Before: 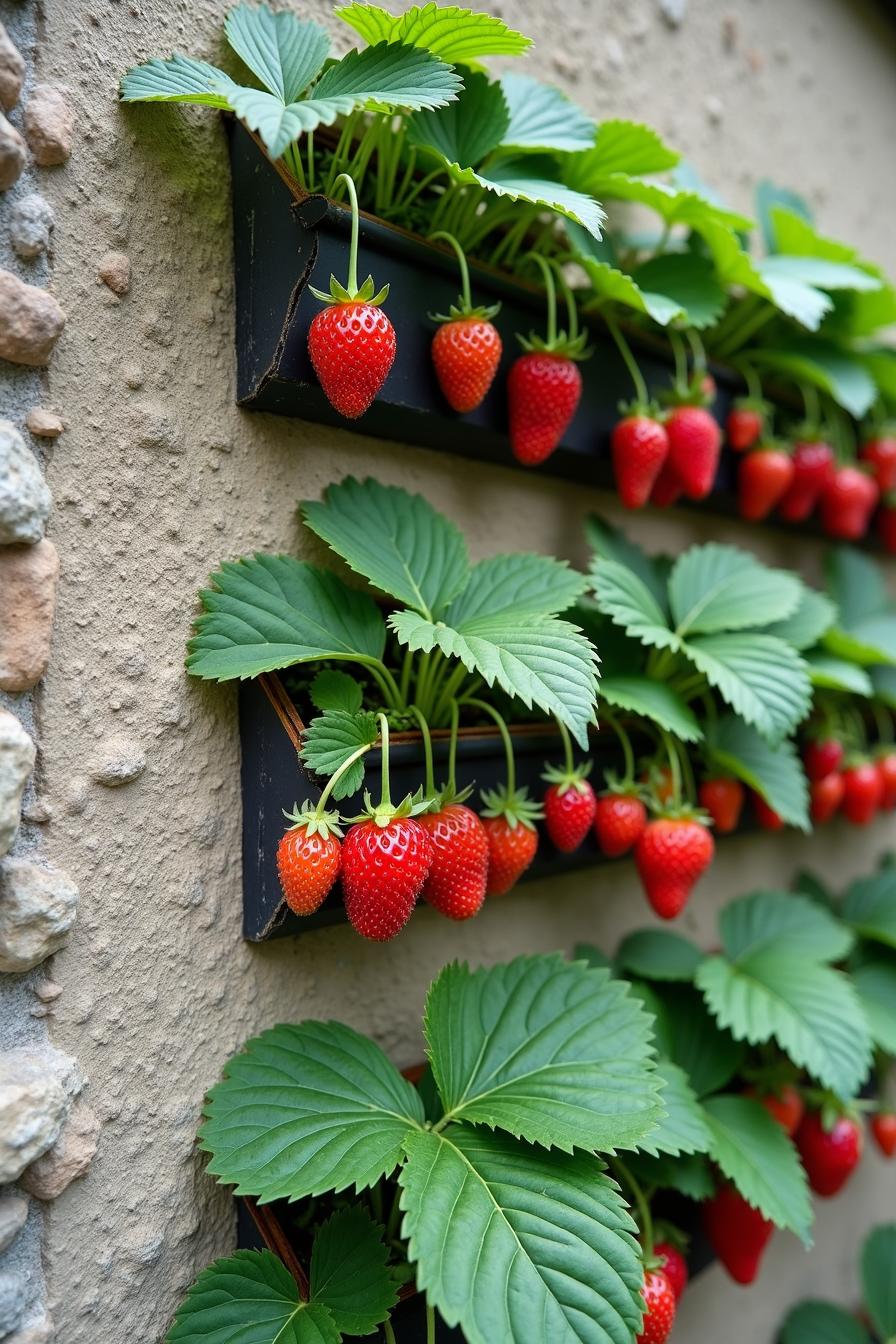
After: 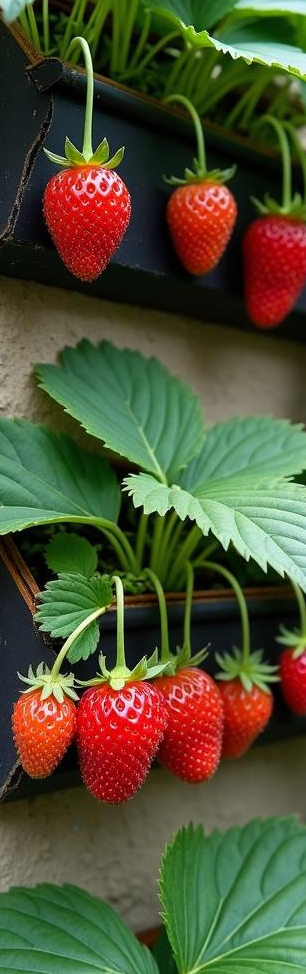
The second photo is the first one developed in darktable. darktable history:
crop and rotate: left 29.642%, top 10.229%, right 36.167%, bottom 17.288%
